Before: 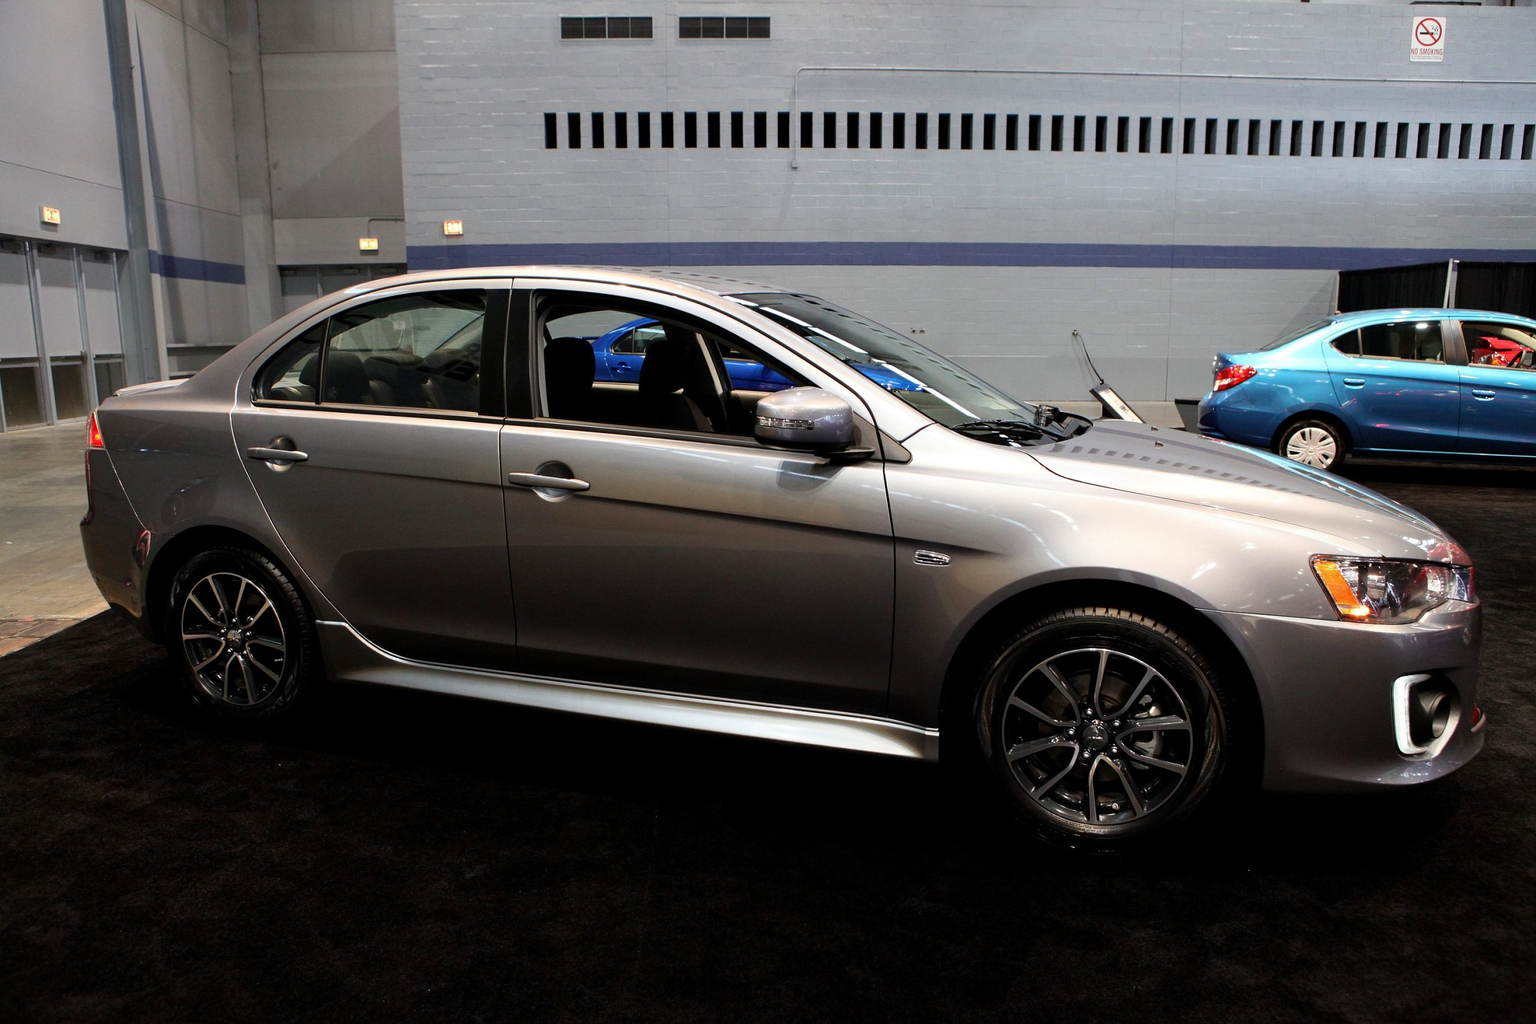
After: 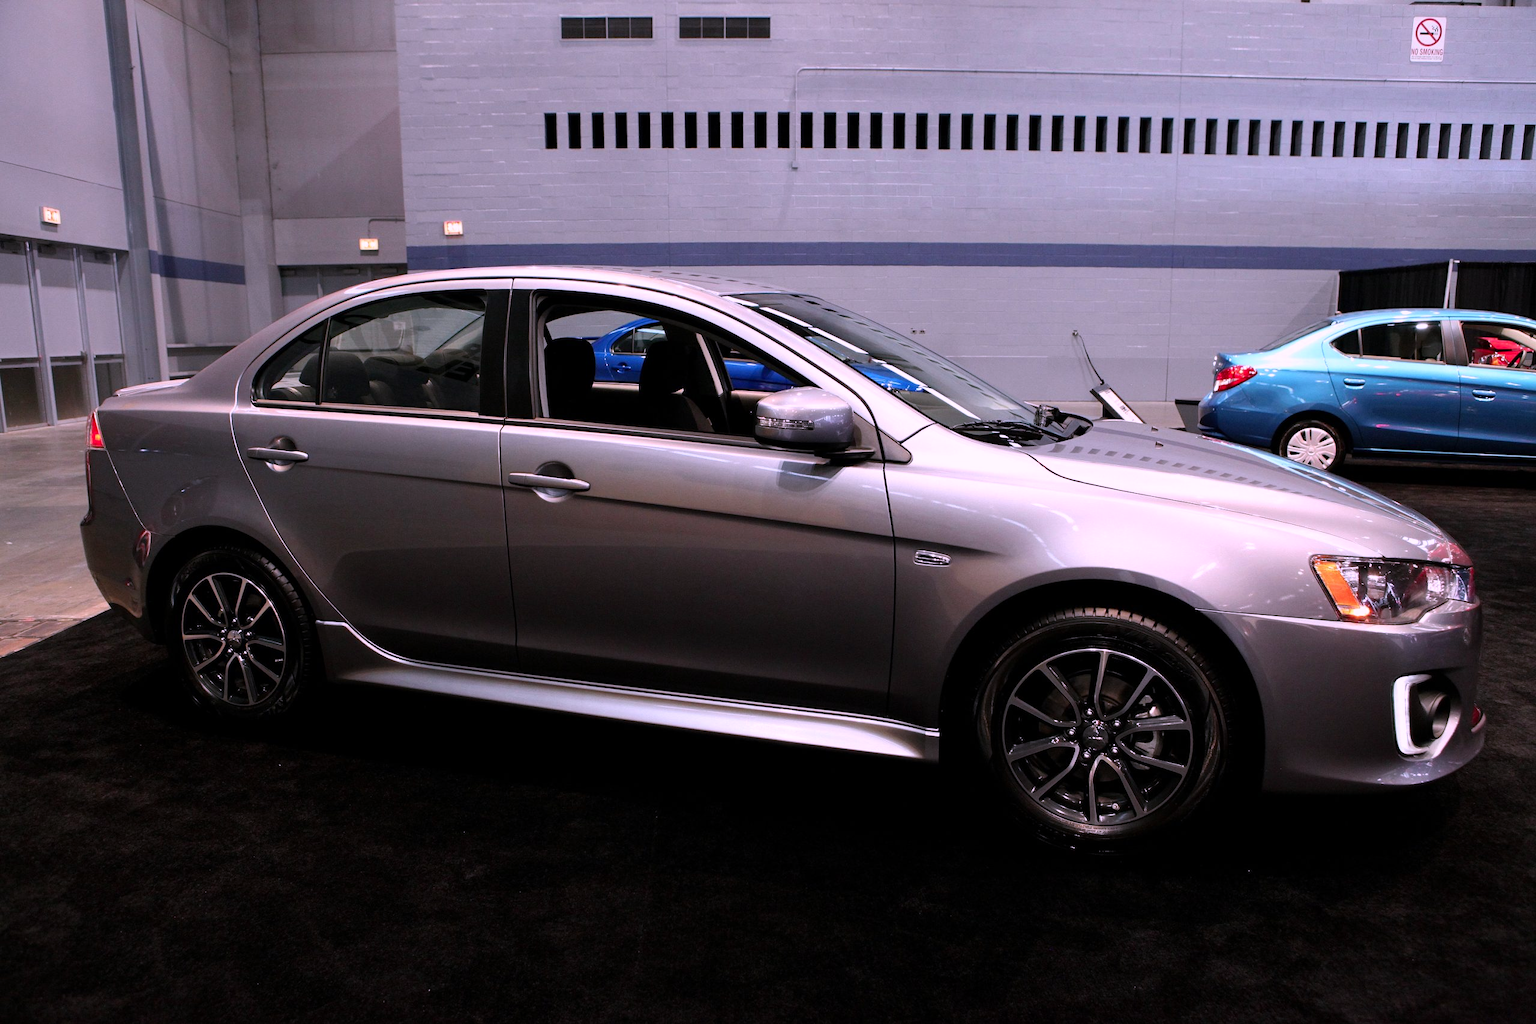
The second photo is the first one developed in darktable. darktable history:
color correction: highlights a* 15.37, highlights b* -20.42
